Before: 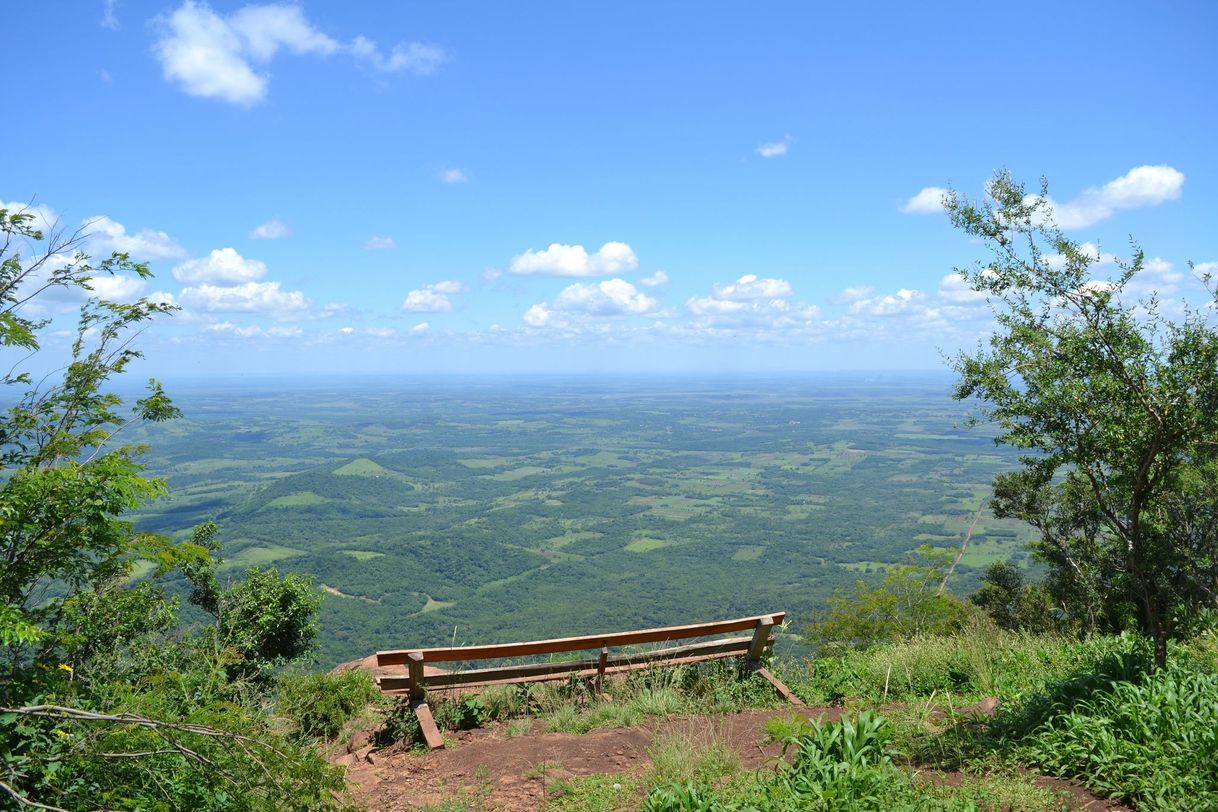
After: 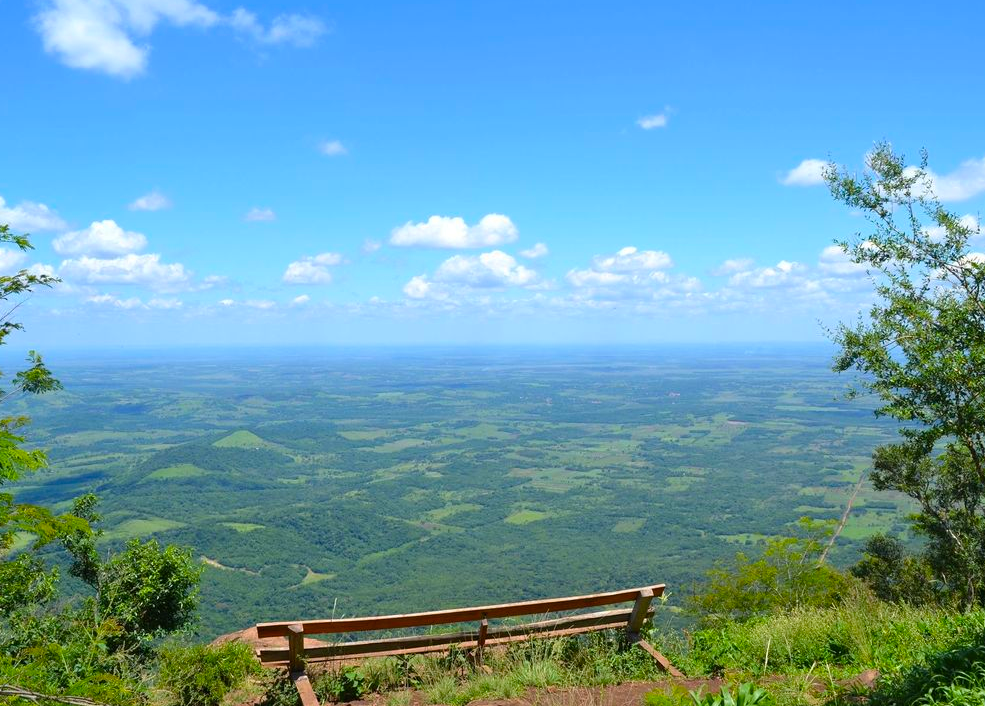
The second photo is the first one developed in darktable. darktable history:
crop: left 9.929%, top 3.475%, right 9.188%, bottom 9.529%
color balance rgb: perceptual saturation grading › global saturation 25%, global vibrance 20%
